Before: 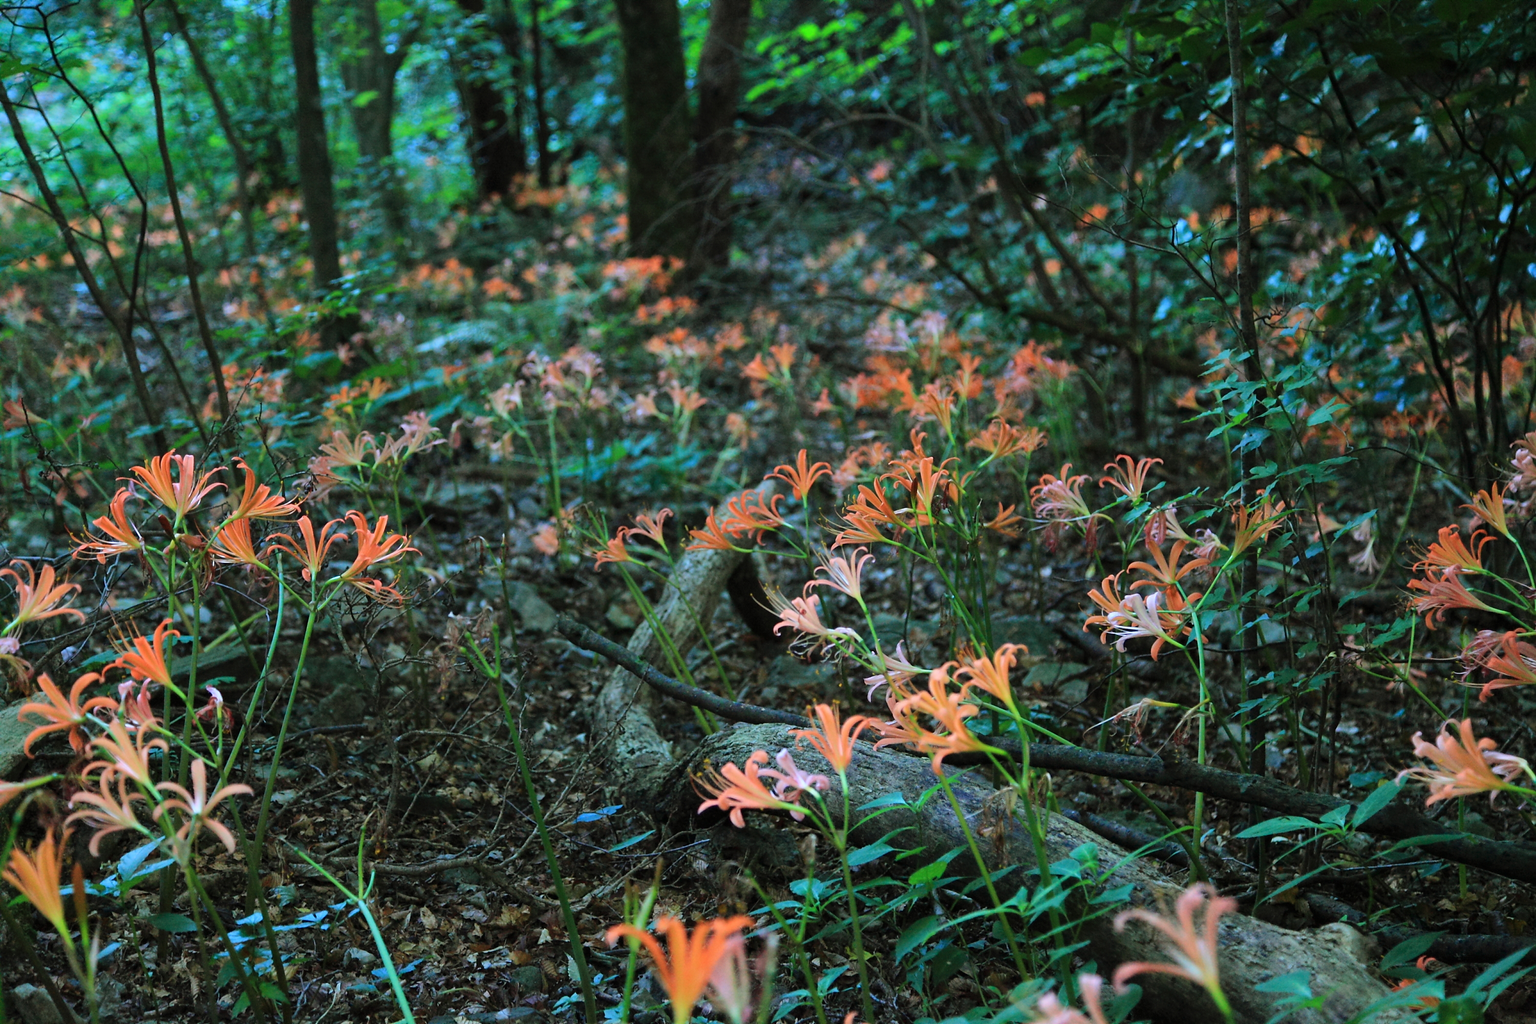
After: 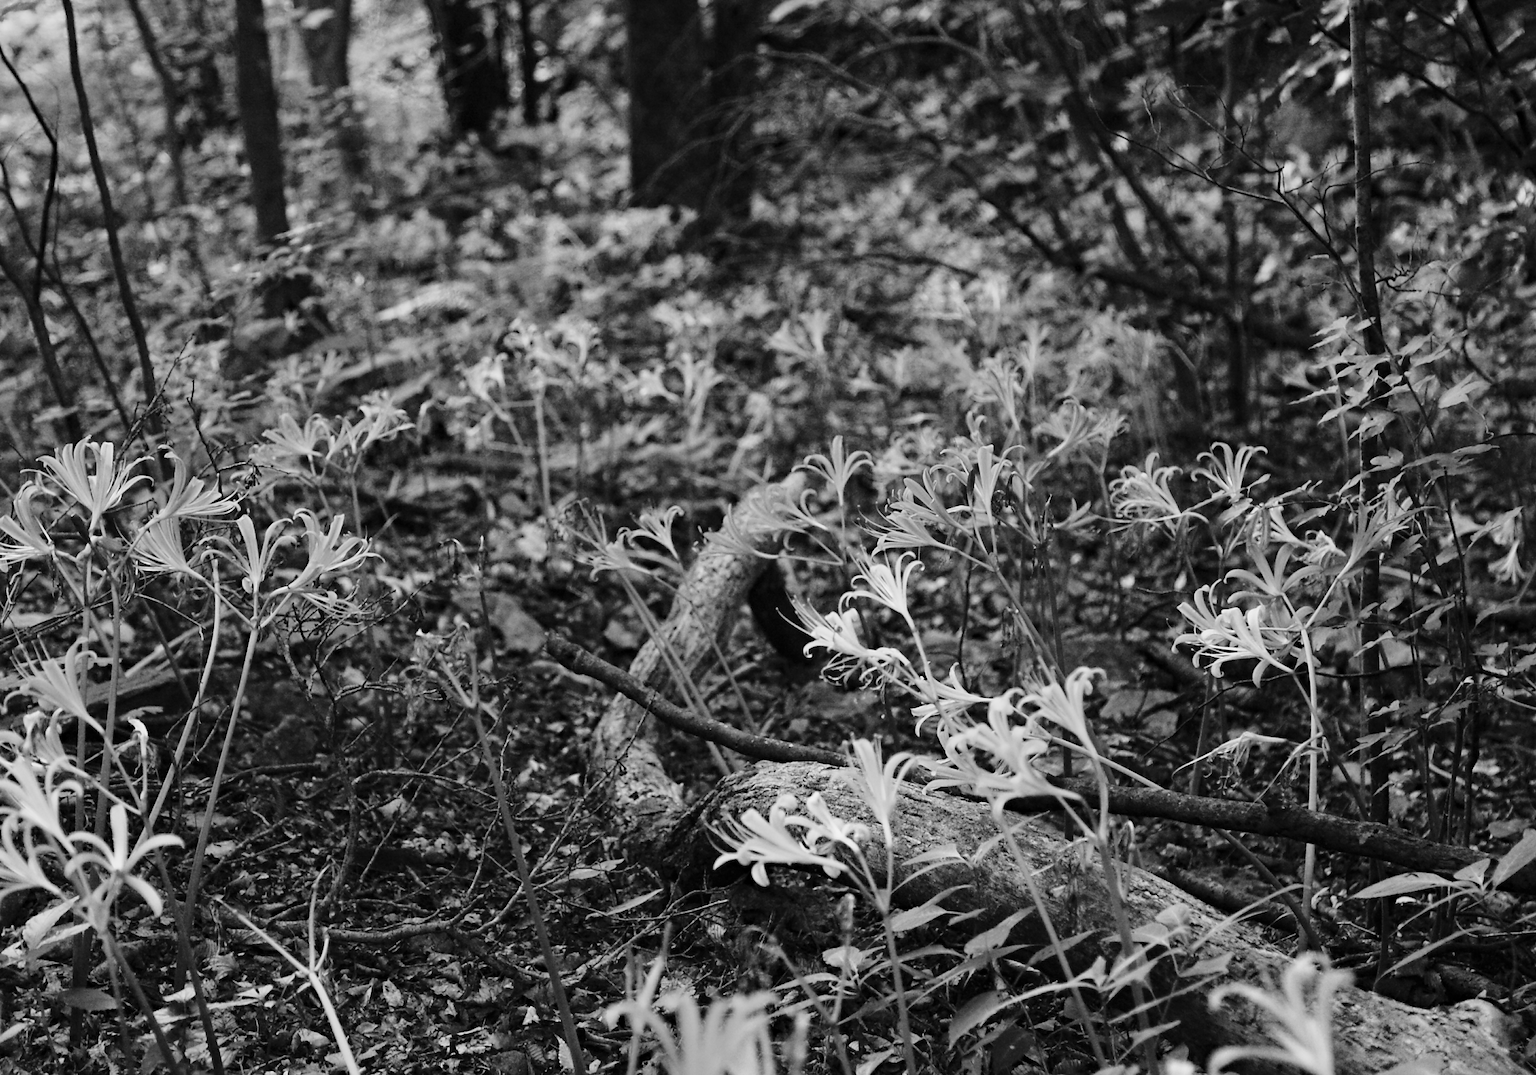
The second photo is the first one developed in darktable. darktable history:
crop: left 6.446%, top 8.188%, right 9.538%, bottom 3.548%
base curve: curves: ch0 [(0, 0) (0.028, 0.03) (0.121, 0.232) (0.46, 0.748) (0.859, 0.968) (1, 1)], preserve colors none
monochrome: a 14.95, b -89.96
haze removal: compatibility mode true, adaptive false
